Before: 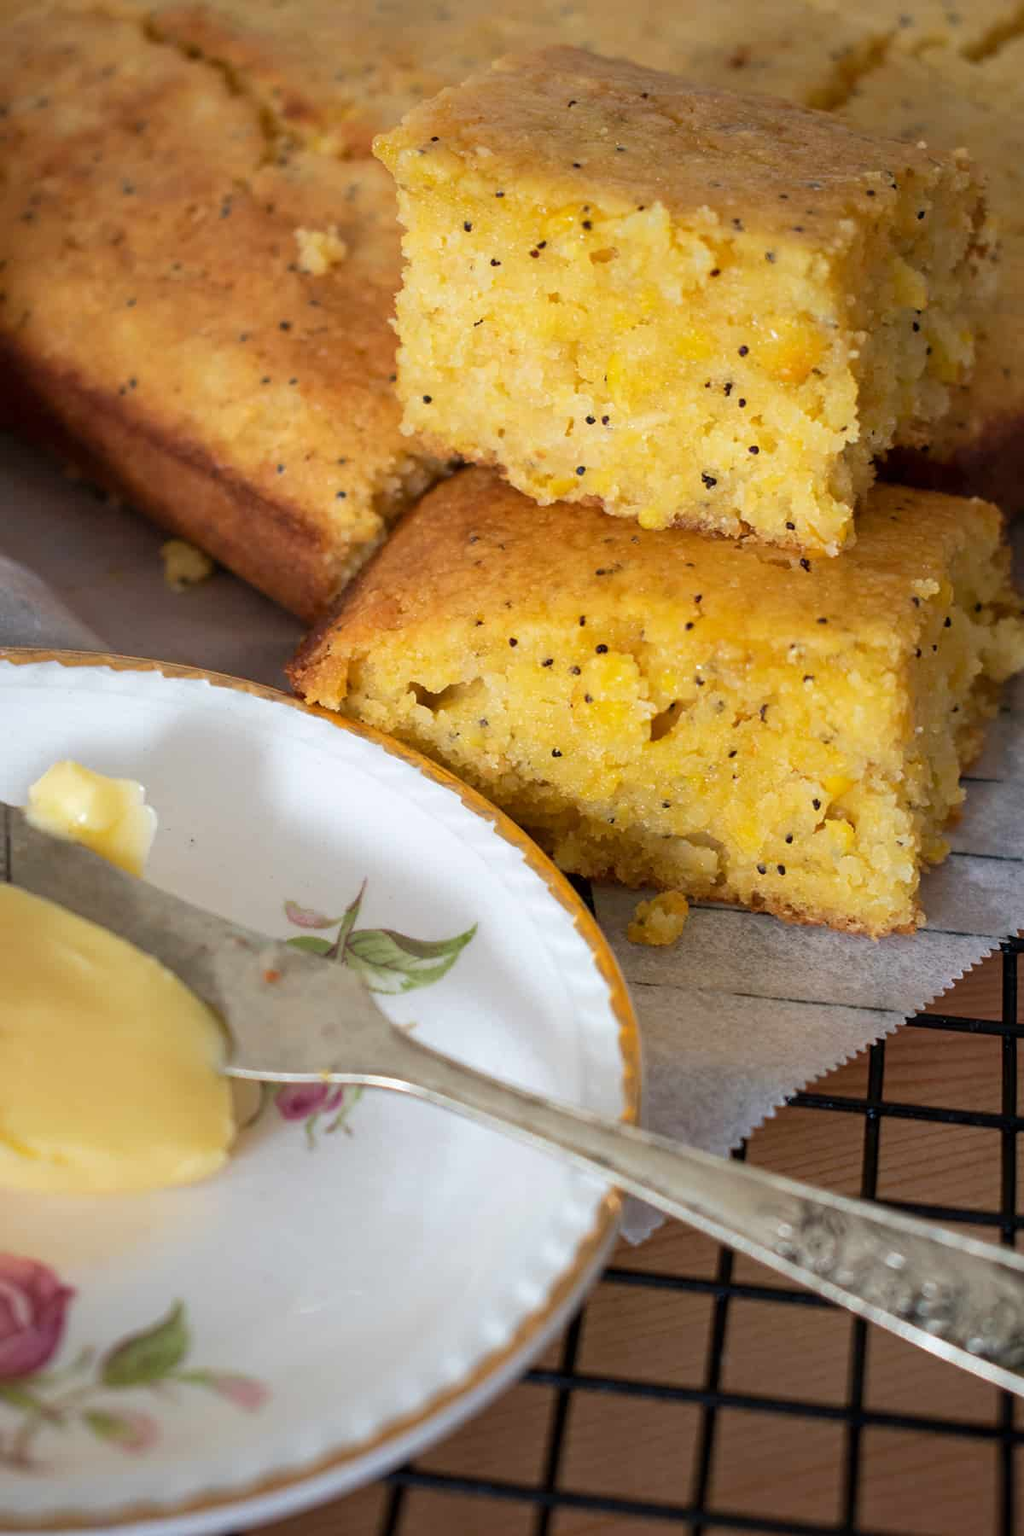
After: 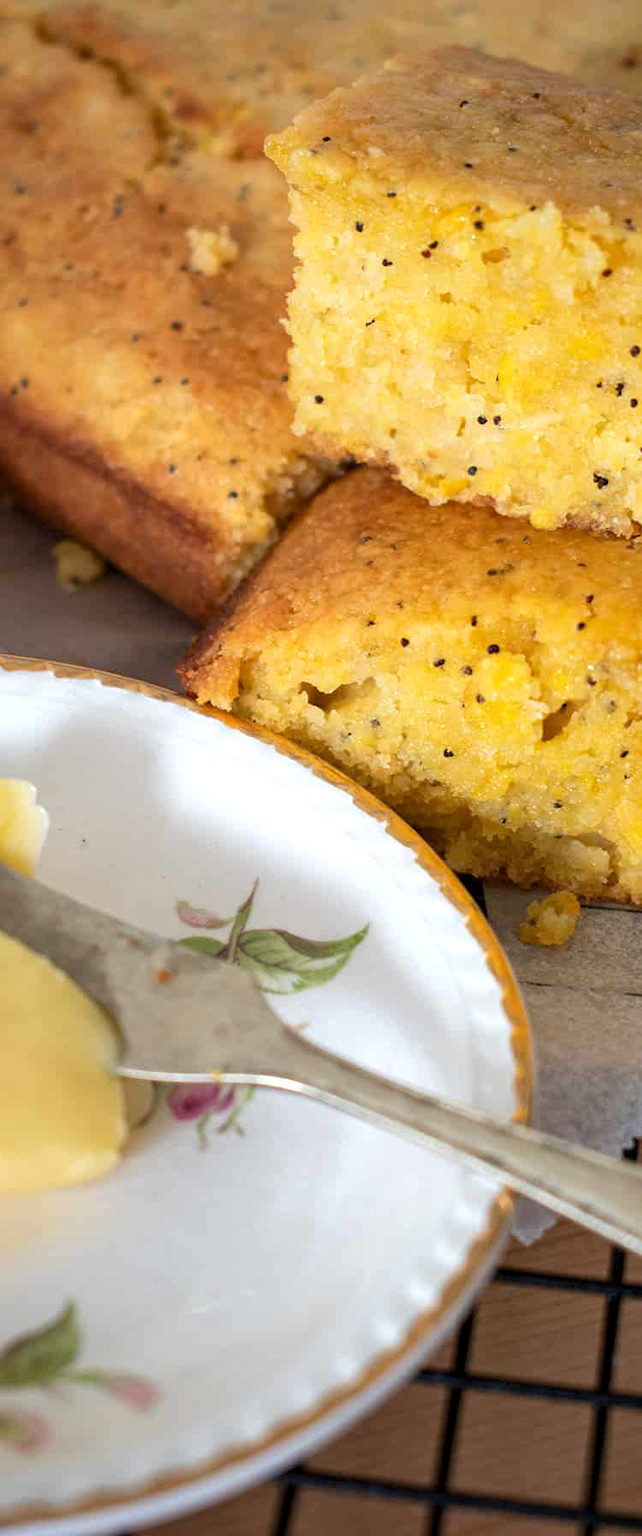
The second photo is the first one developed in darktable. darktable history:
crop: left 10.644%, right 26.528%
tone equalizer: on, module defaults
local contrast: highlights 100%, shadows 100%, detail 120%, midtone range 0.2
exposure: exposure 0.191 EV, compensate highlight preservation false
